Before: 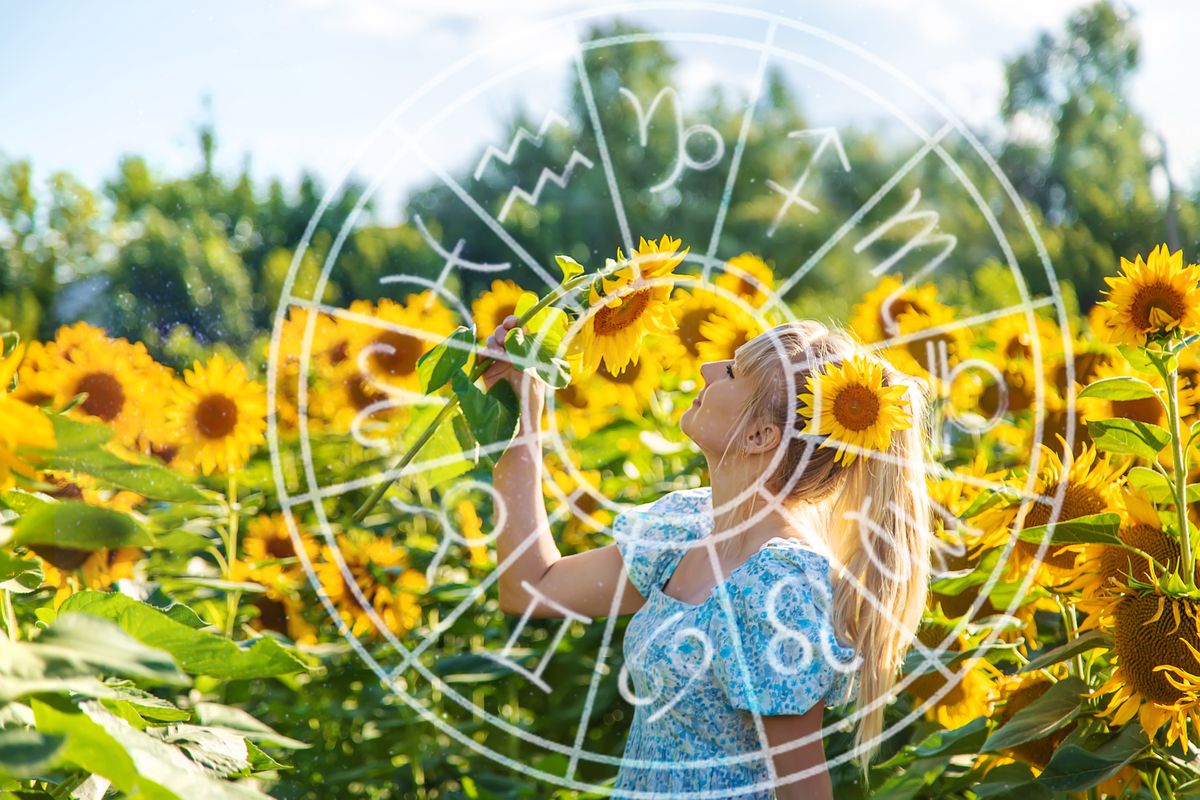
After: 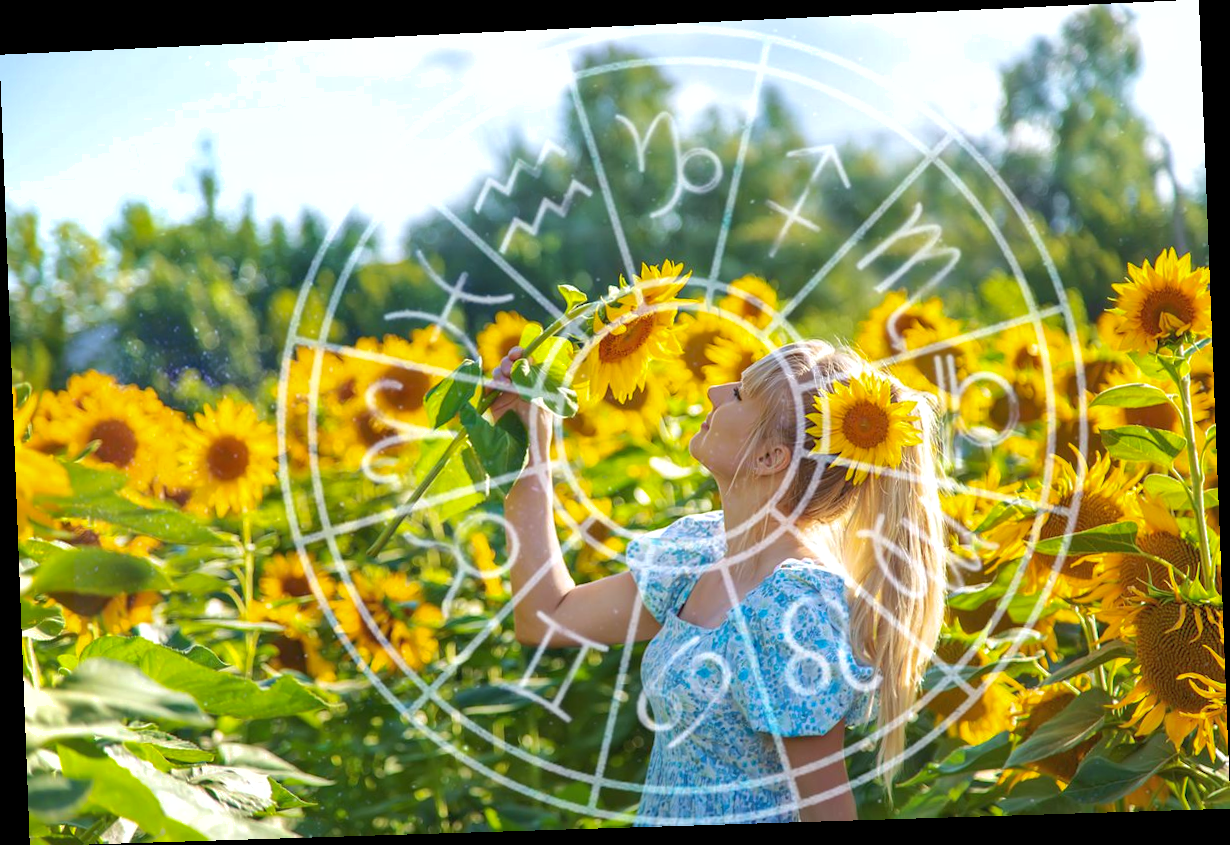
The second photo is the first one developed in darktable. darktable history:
exposure: exposure 0.15 EV, compensate highlight preservation false
shadows and highlights: on, module defaults
white balance: red 0.98, blue 1.034
rotate and perspective: rotation -2.22°, lens shift (horizontal) -0.022, automatic cropping off
